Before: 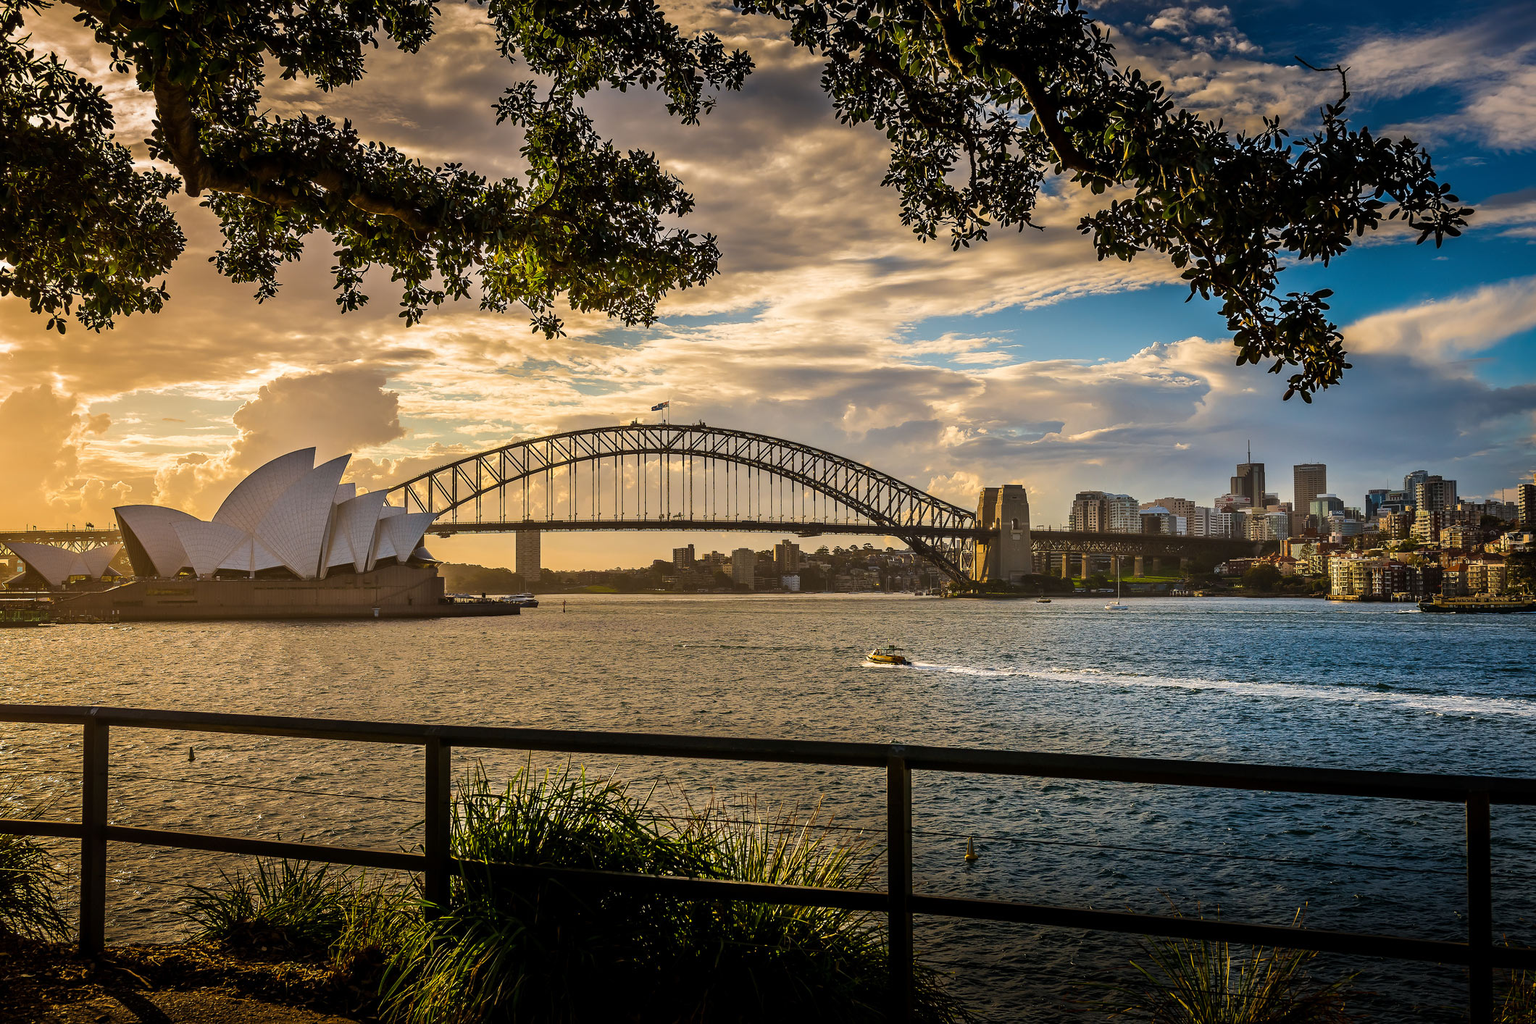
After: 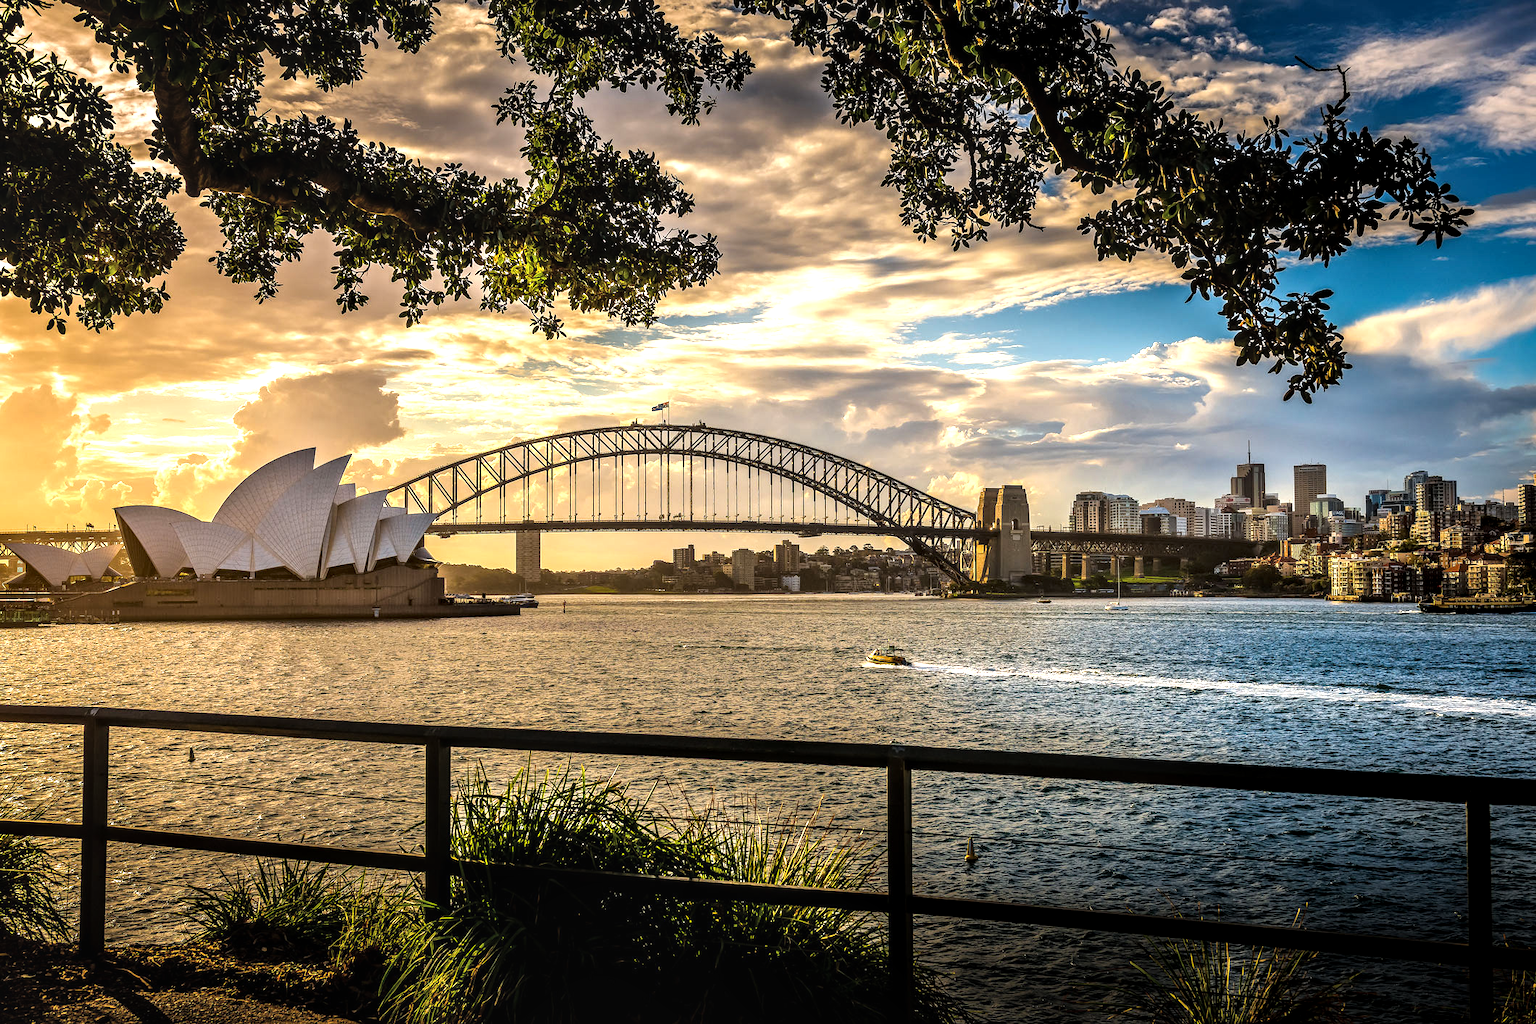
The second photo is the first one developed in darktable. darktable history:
shadows and highlights: shadows 12.38, white point adjustment 1.19, highlights -0.448, soften with gaussian
local contrast: highlights 62%, detail 143%, midtone range 0.43
tone equalizer: -8 EV -0.718 EV, -7 EV -0.72 EV, -6 EV -0.598 EV, -5 EV -0.391 EV, -3 EV 0.404 EV, -2 EV 0.6 EV, -1 EV 0.678 EV, +0 EV 0.777 EV
